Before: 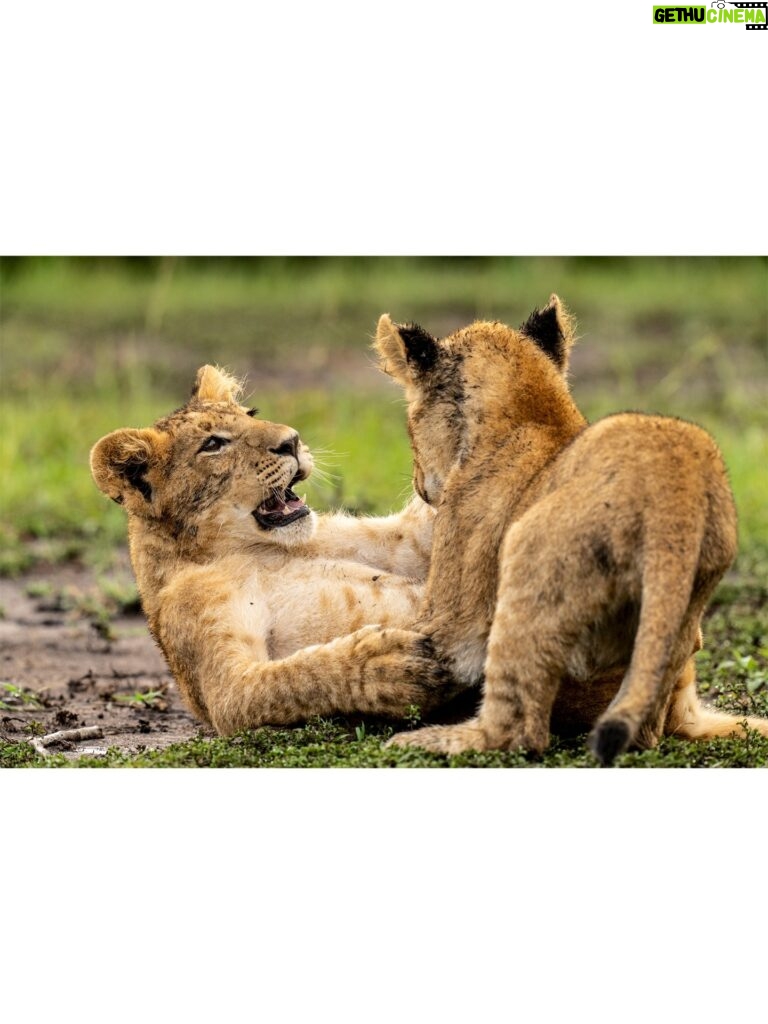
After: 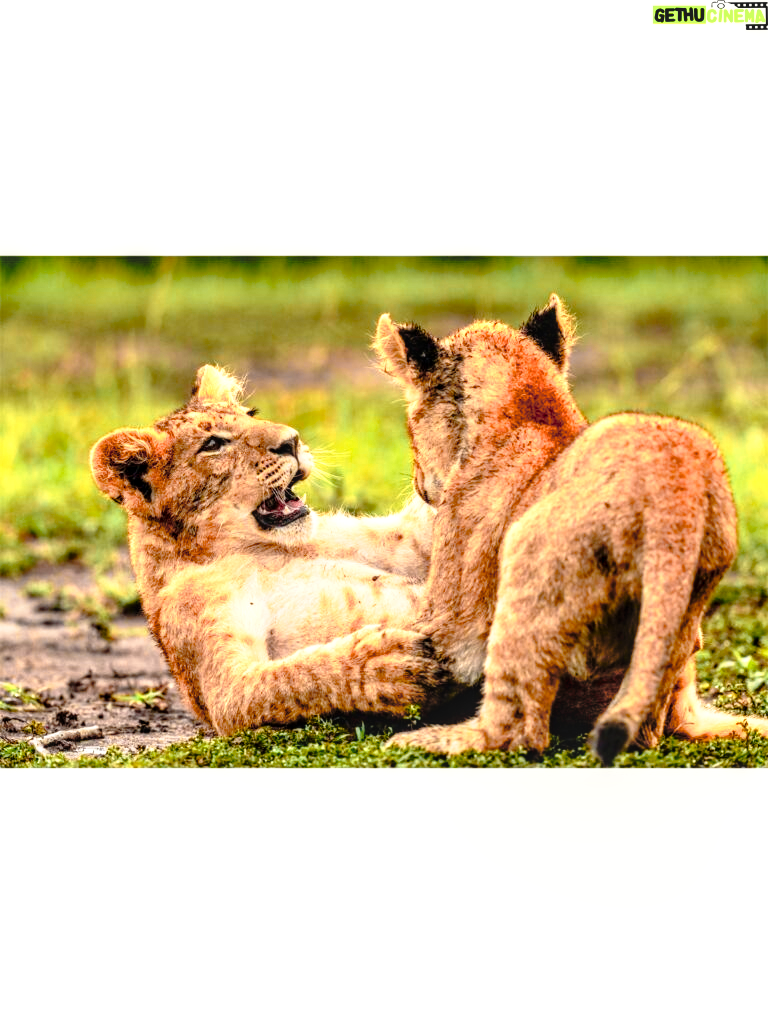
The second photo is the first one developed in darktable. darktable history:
color balance rgb: highlights gain › luminance 5.921%, highlights gain › chroma 1.265%, highlights gain › hue 87.39°, linear chroma grading › global chroma -15.242%, perceptual saturation grading › global saturation 20%, perceptual saturation grading › highlights -14.276%, perceptual saturation grading › shadows 49.667%, global vibrance 14.216%
tone curve: curves: ch0 [(0, 0.009) (0.105, 0.08) (0.195, 0.18) (0.283, 0.316) (0.384, 0.434) (0.485, 0.531) (0.638, 0.69) (0.81, 0.872) (1, 0.977)]; ch1 [(0, 0) (0.161, 0.092) (0.35, 0.33) (0.379, 0.401) (0.456, 0.469) (0.498, 0.502) (0.52, 0.536) (0.586, 0.617) (0.635, 0.655) (1, 1)]; ch2 [(0, 0) (0.371, 0.362) (0.437, 0.437) (0.483, 0.484) (0.53, 0.515) (0.56, 0.571) (0.622, 0.606) (1, 1)], preserve colors none
velvia: strength 17.6%
local contrast: on, module defaults
shadows and highlights: radius 125.67, shadows 21.28, highlights -21.39, low approximation 0.01
color zones: curves: ch0 [(0.257, 0.558) (0.75, 0.565)]; ch1 [(0.004, 0.857) (0.14, 0.416) (0.257, 0.695) (0.442, 0.032) (0.736, 0.266) (0.891, 0.741)]; ch2 [(0, 0.623) (0.112, 0.436) (0.271, 0.474) (0.516, 0.64) (0.743, 0.286)]
exposure: exposure 0.201 EV, compensate exposure bias true, compensate highlight preservation false
